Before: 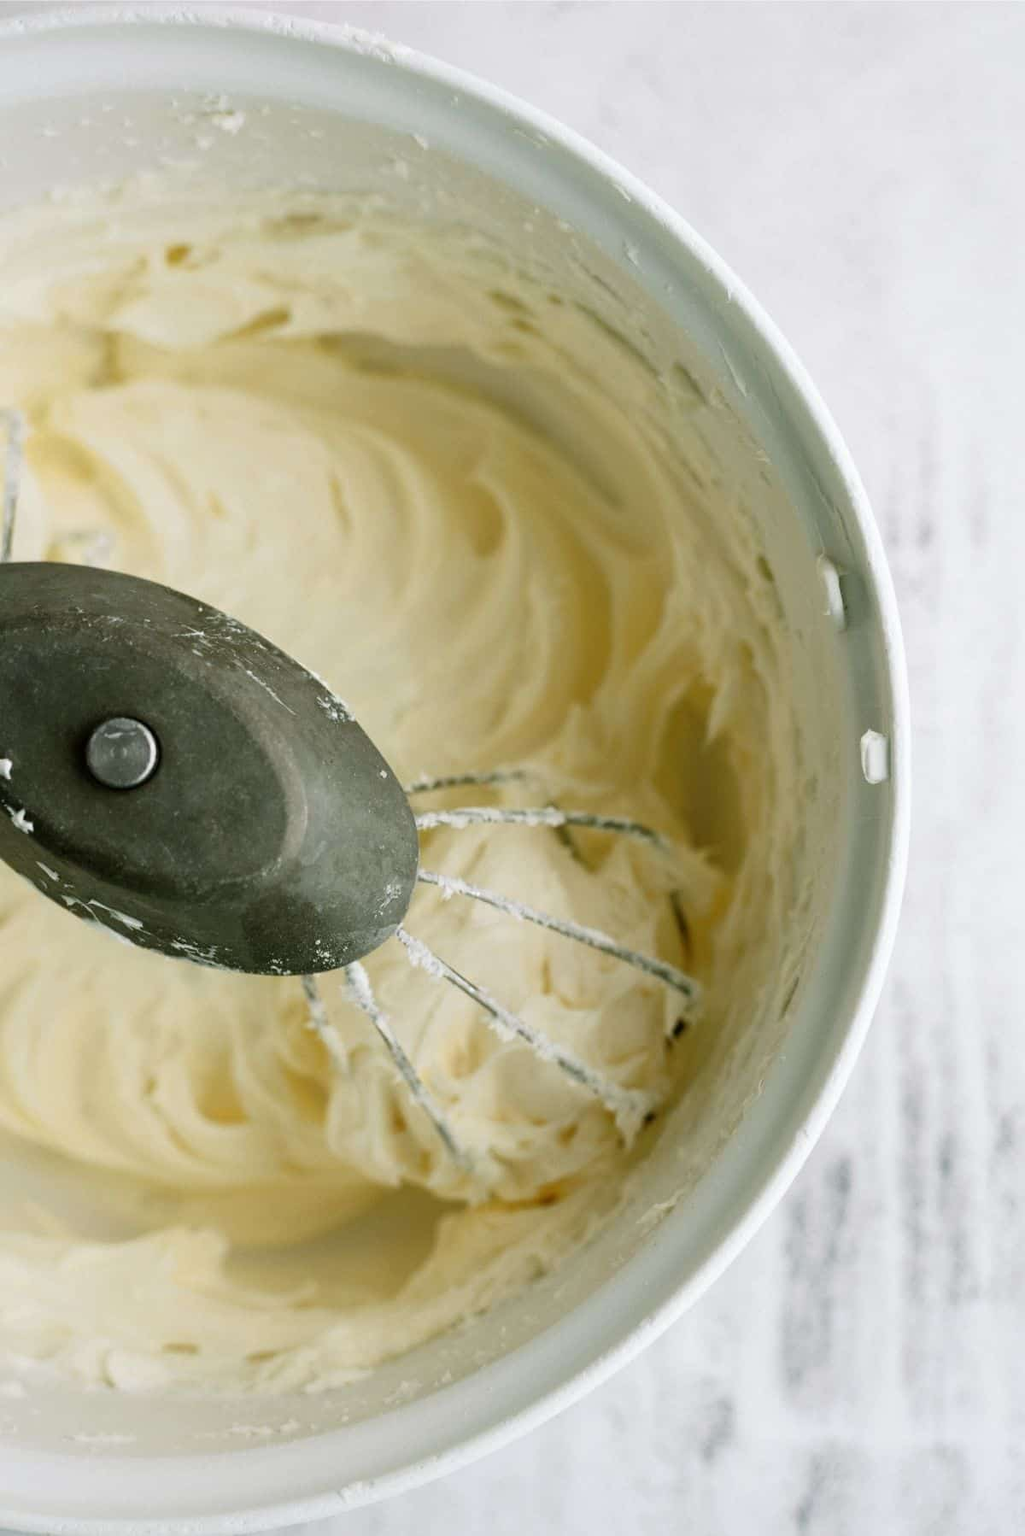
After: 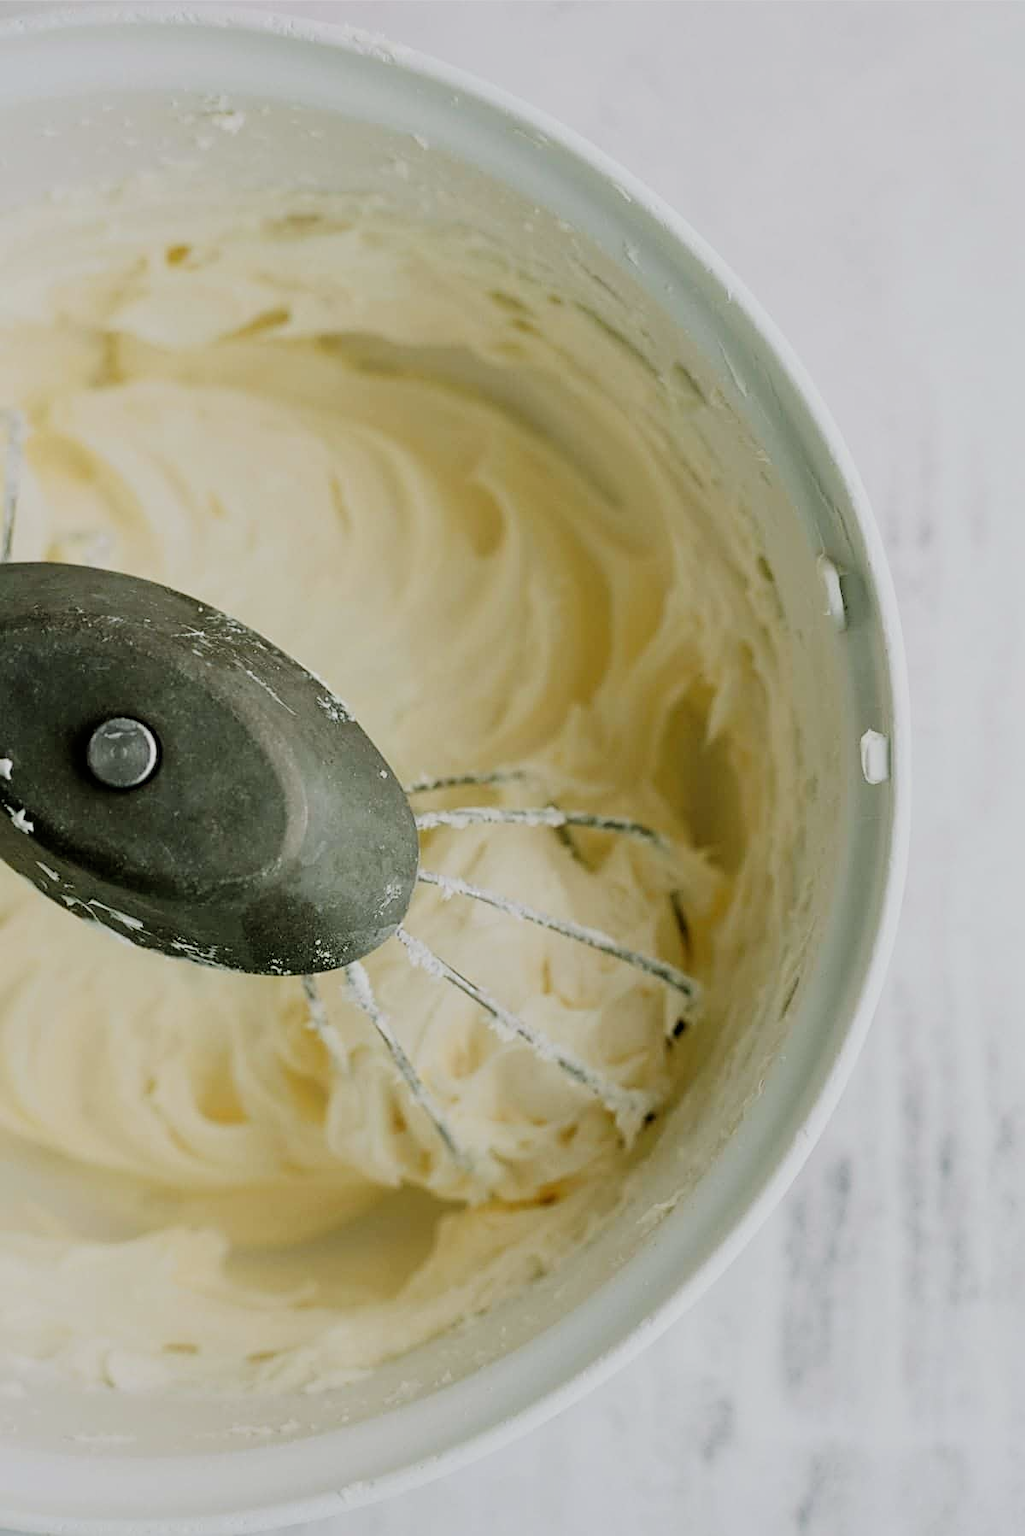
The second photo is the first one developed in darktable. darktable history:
sharpen: on, module defaults
tone equalizer: on, module defaults
filmic rgb: black relative exposure -7.65 EV, white relative exposure 4.56 EV, hardness 3.61
